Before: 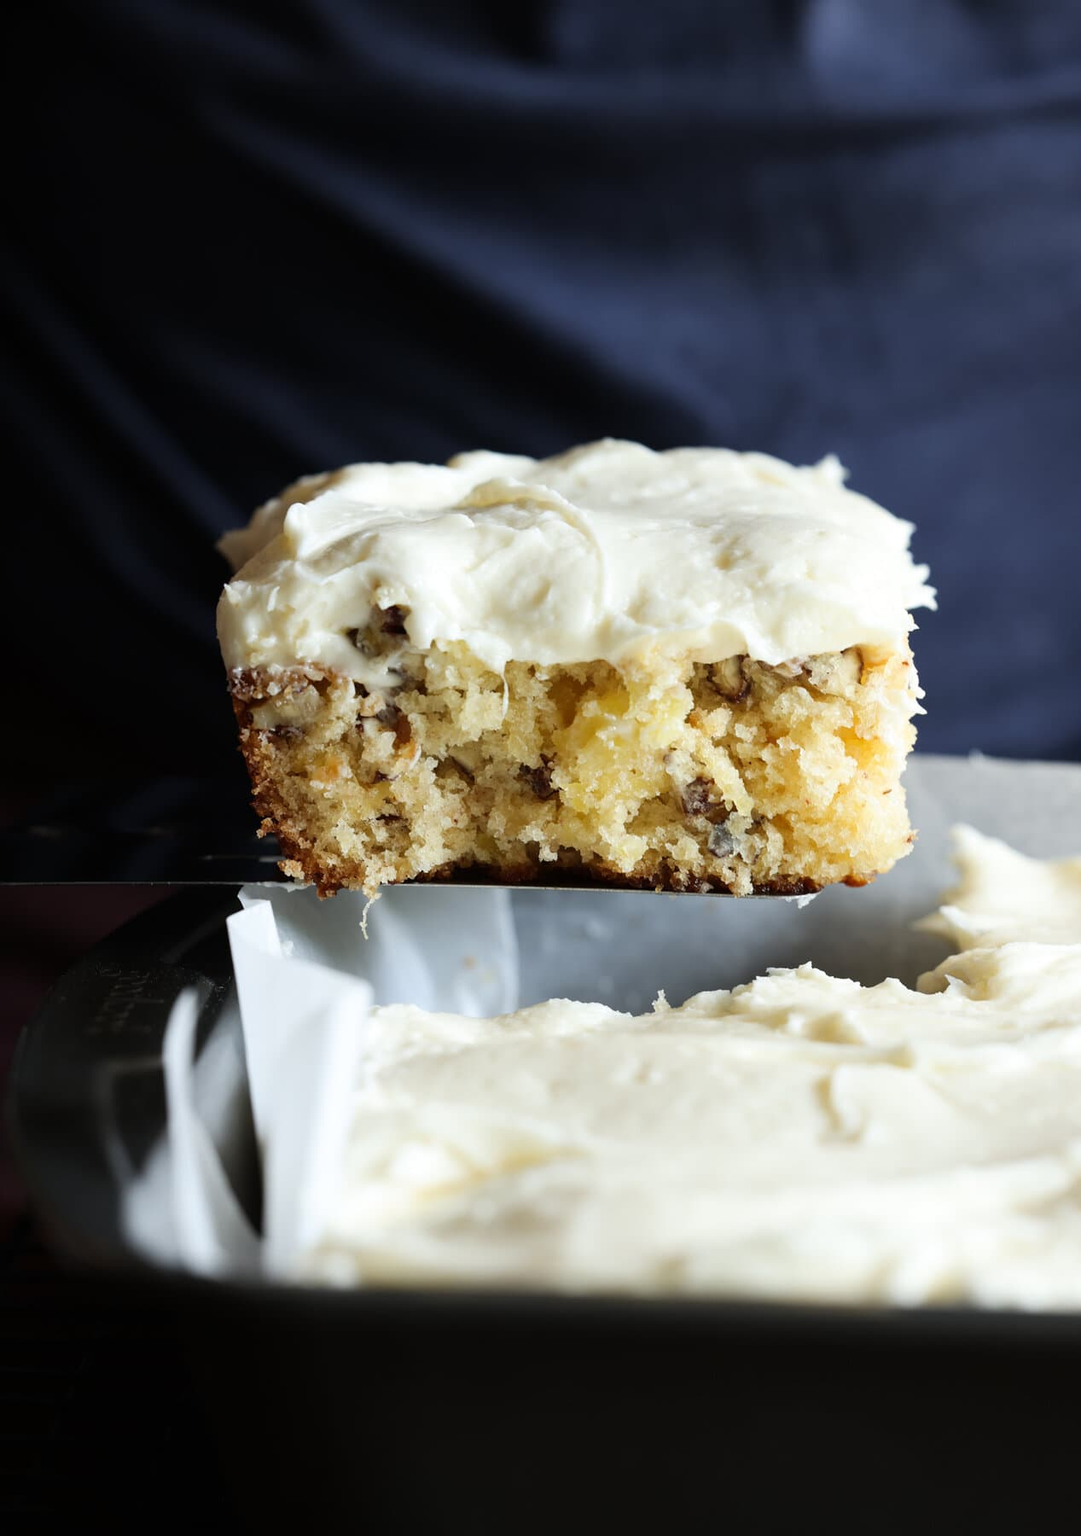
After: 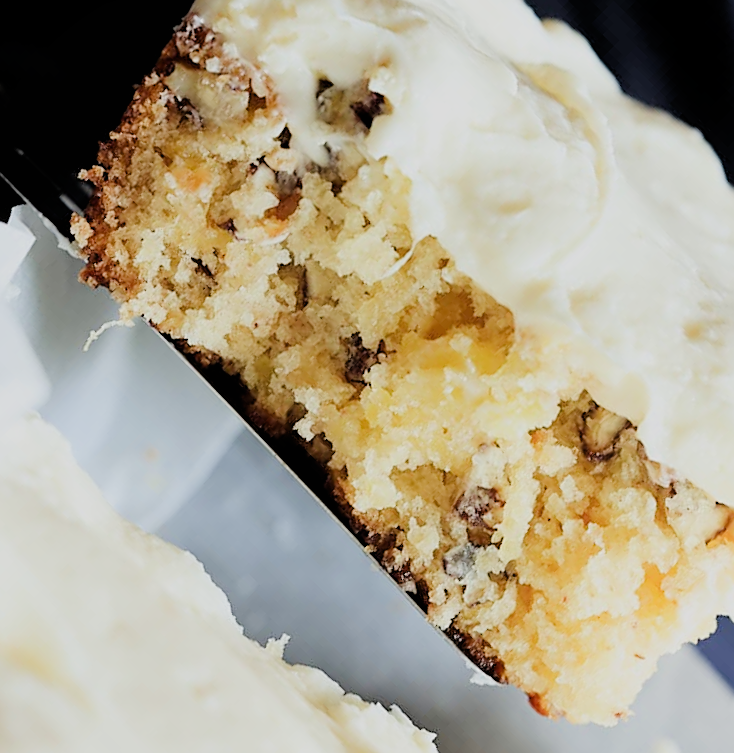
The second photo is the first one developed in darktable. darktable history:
local contrast: mode bilateral grid, contrast 100, coarseness 100, detail 91%, midtone range 0.2
sharpen: on, module defaults
crop and rotate: angle -44.7°, top 16.654%, right 0.885%, bottom 11.729%
exposure: exposure 1.094 EV, compensate highlight preservation false
filmic rgb: middle gray luminance 18.03%, black relative exposure -7.52 EV, white relative exposure 8.48 EV, target black luminance 0%, hardness 2.23, latitude 19.28%, contrast 0.886, highlights saturation mix 4.37%, shadows ↔ highlights balance 10.74%
